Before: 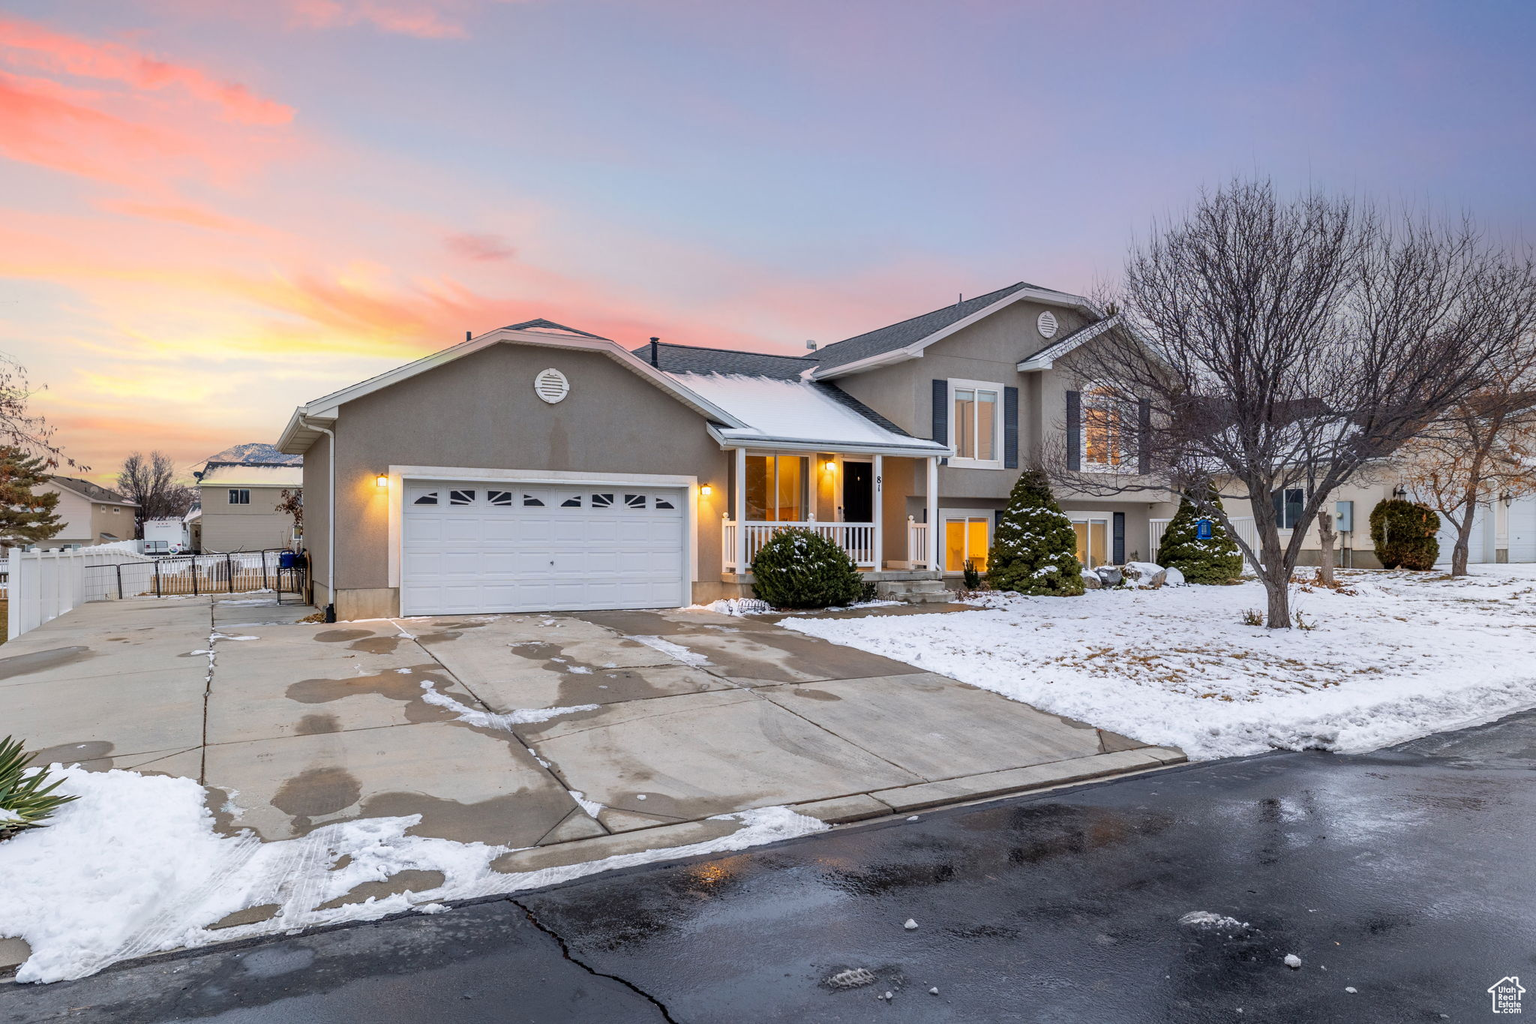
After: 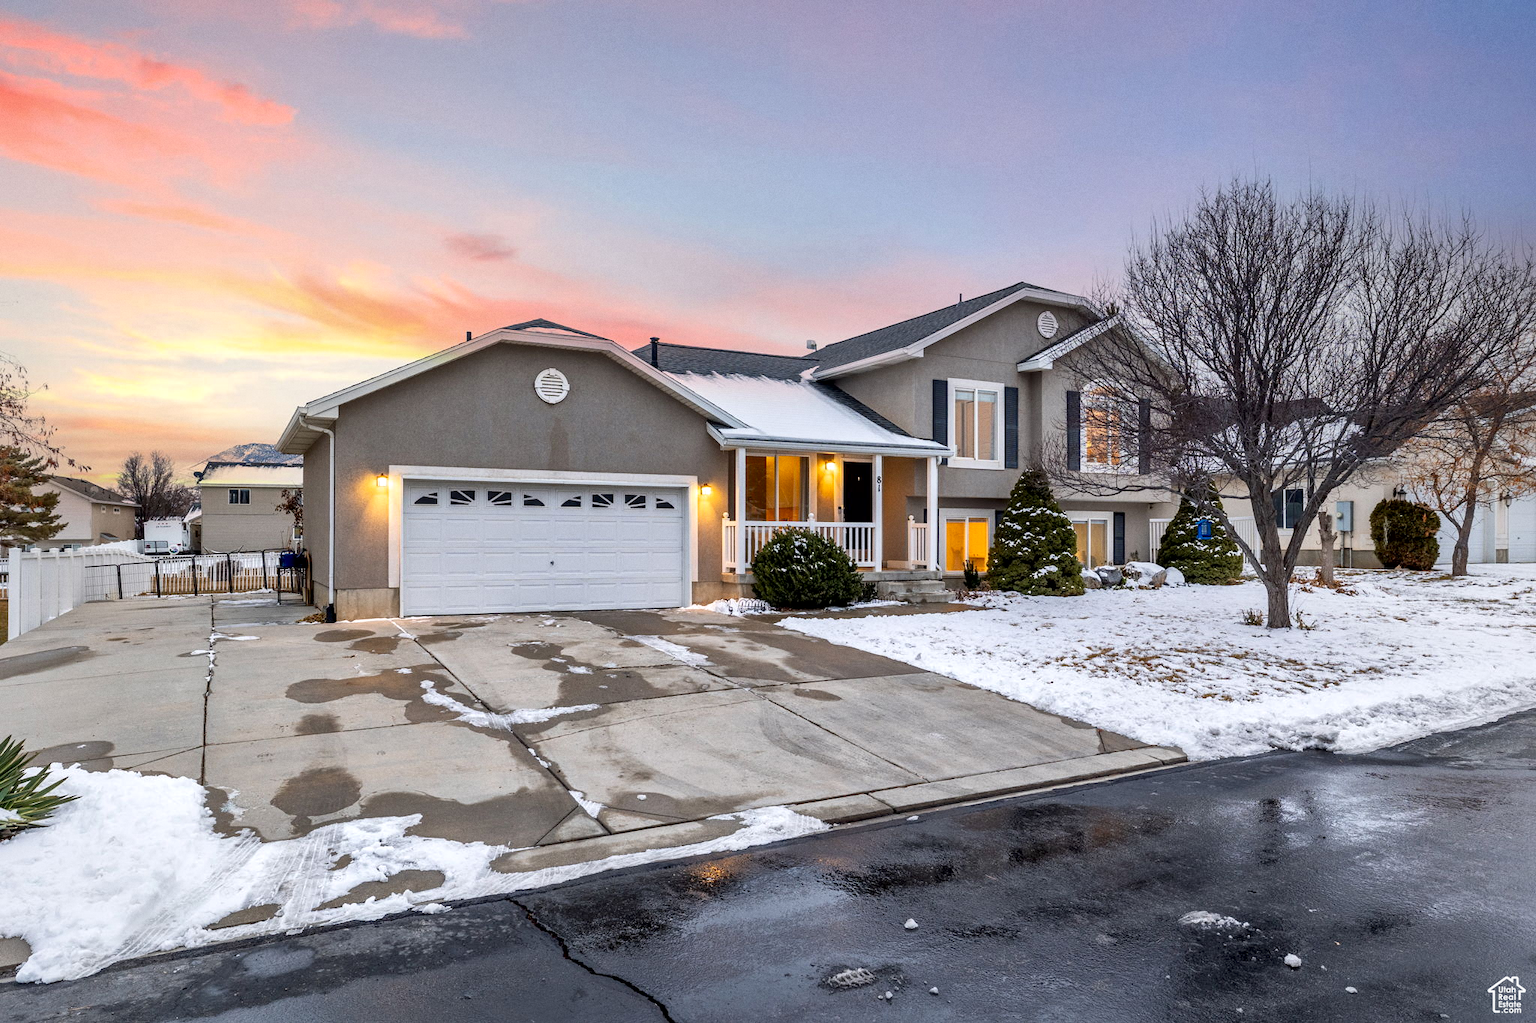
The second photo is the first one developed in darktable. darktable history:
grain: coarseness 0.09 ISO, strength 16.61%
vibrance: on, module defaults
local contrast: mode bilateral grid, contrast 25, coarseness 60, detail 151%, midtone range 0.2
